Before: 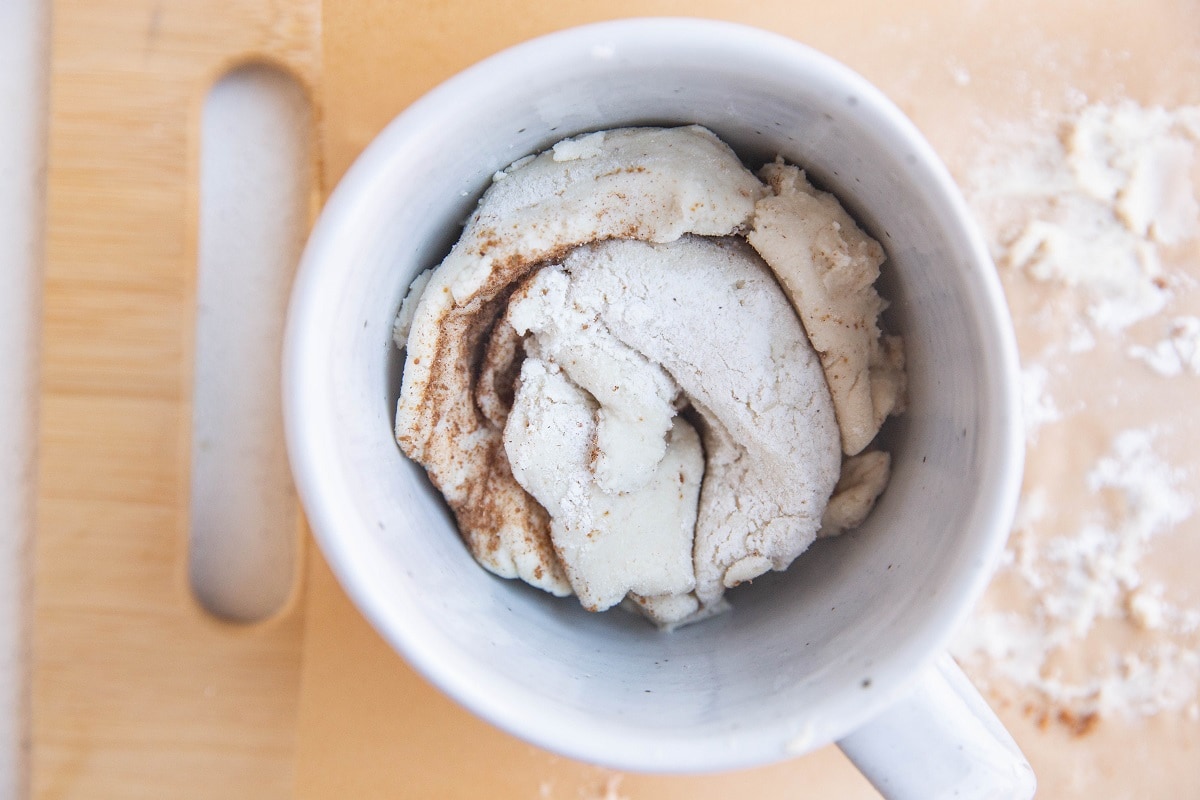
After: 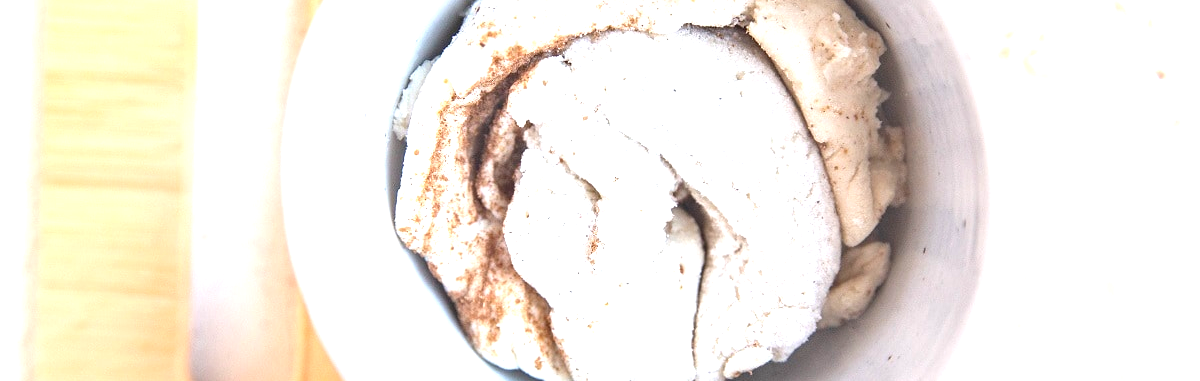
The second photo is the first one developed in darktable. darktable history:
exposure: black level correction 0, exposure 1.199 EV, compensate highlight preservation false
crop and rotate: top 26.357%, bottom 25.994%
